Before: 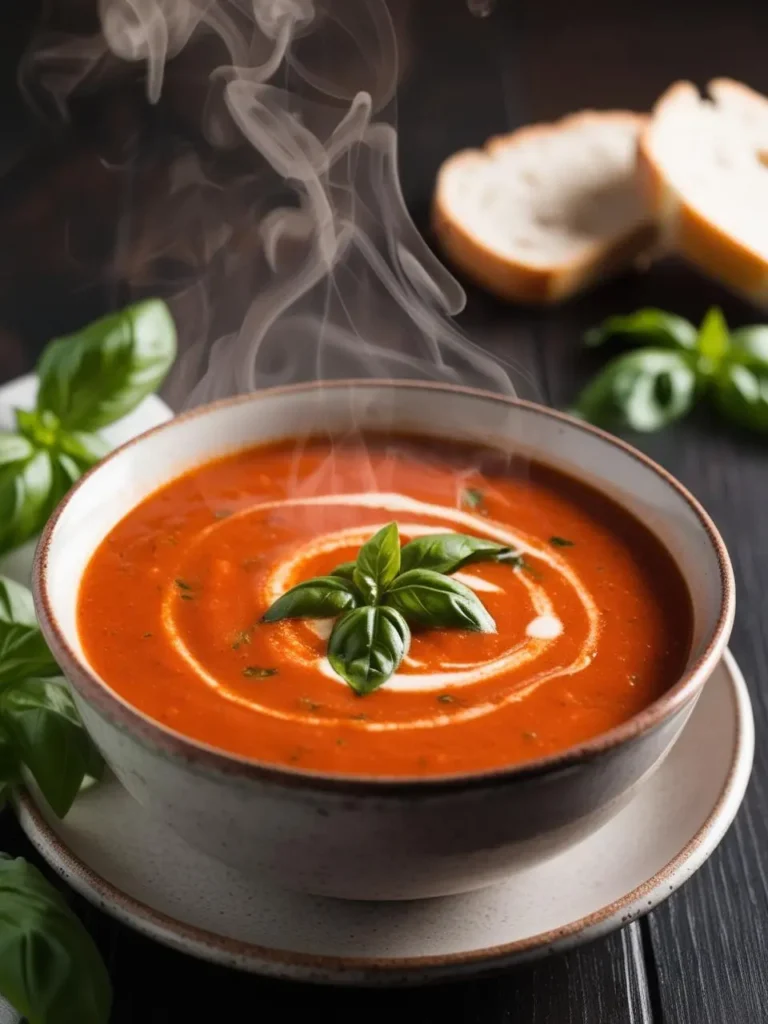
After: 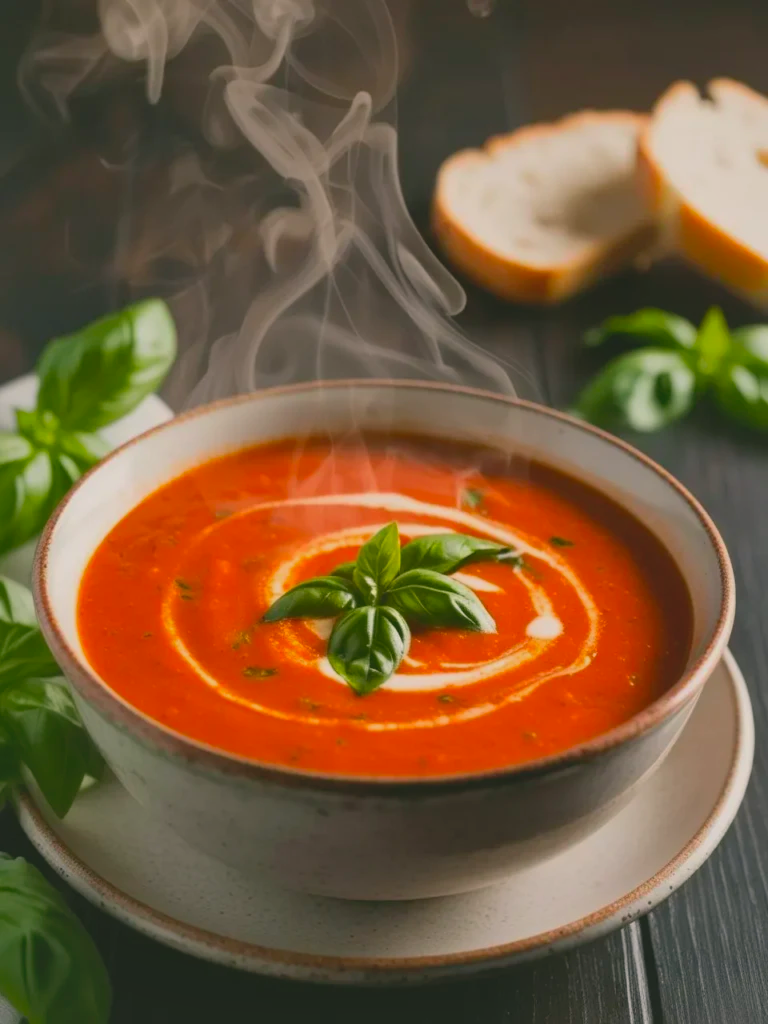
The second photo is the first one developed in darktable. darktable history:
color correction: highlights a* 3.97, highlights b* 4.95, shadows a* -6.86, shadows b* 4.99
contrast brightness saturation: contrast -0.179, saturation 0.189
shadows and highlights: on, module defaults
